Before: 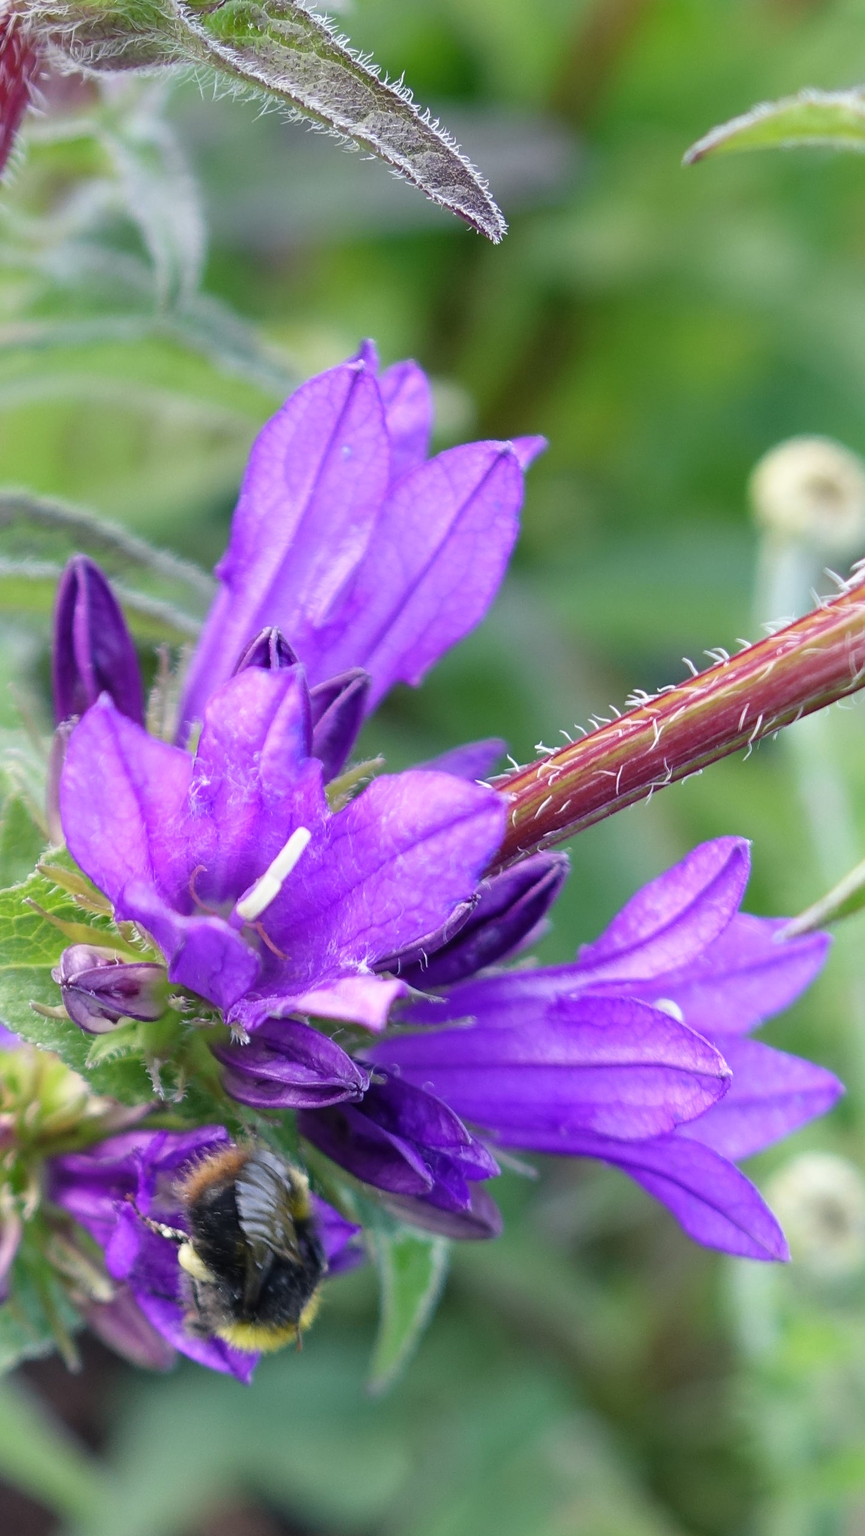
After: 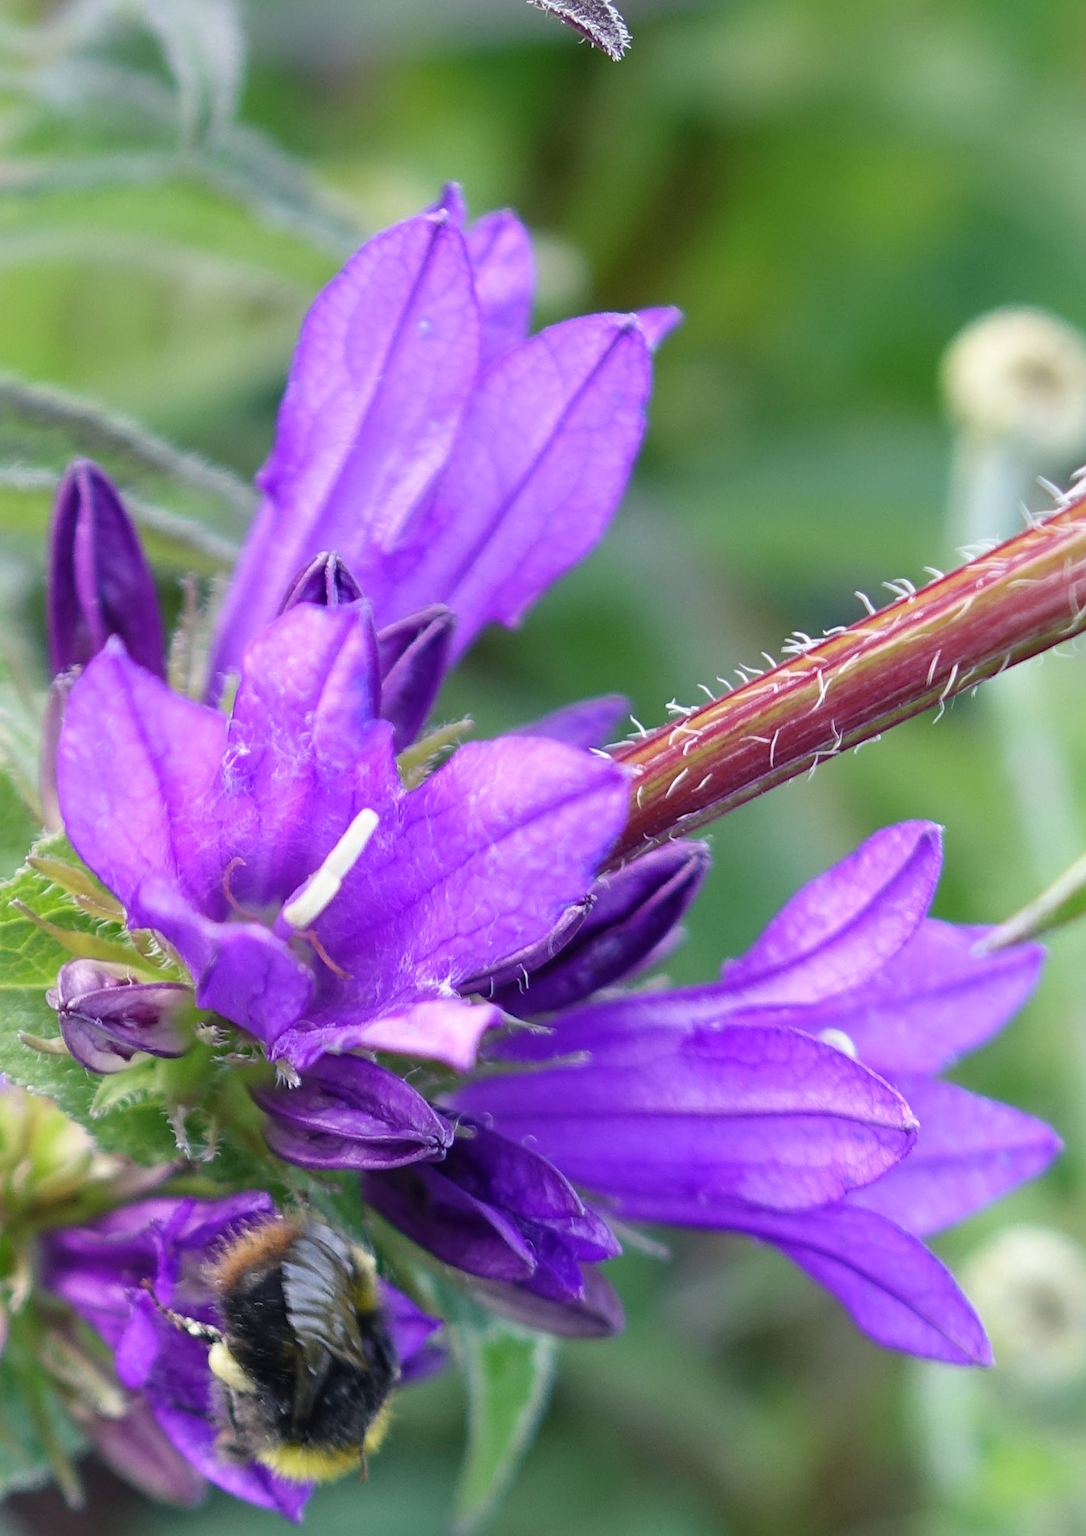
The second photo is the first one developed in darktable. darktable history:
crop and rotate: left 1.814%, top 12.818%, right 0.25%, bottom 9.225%
white balance: emerald 1
